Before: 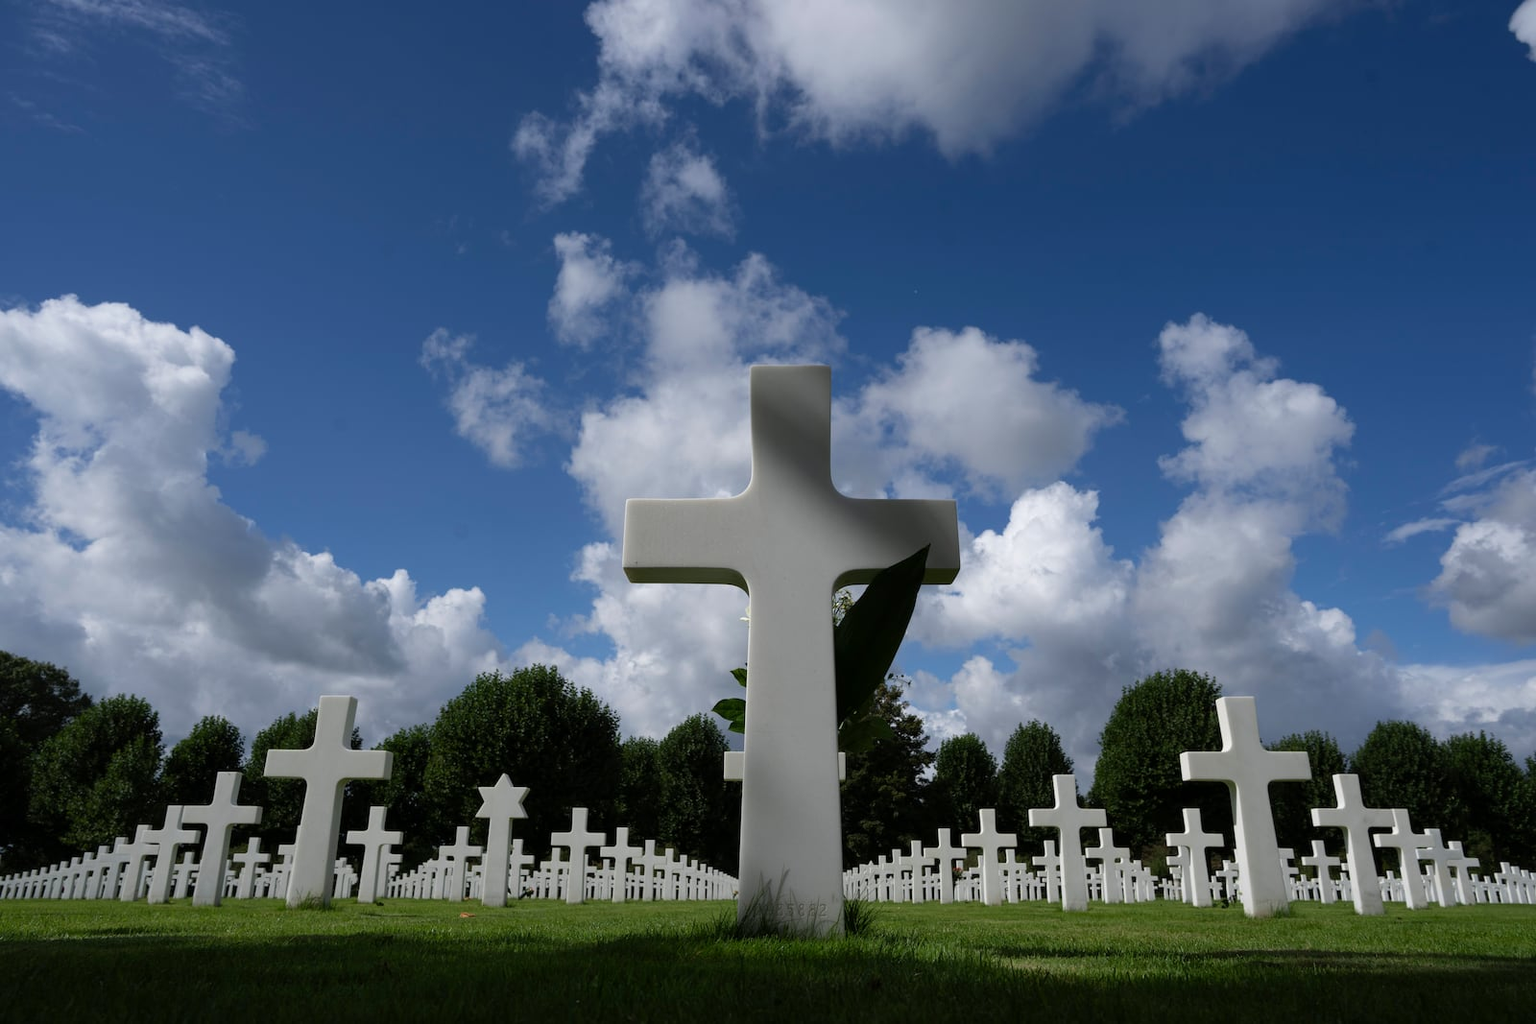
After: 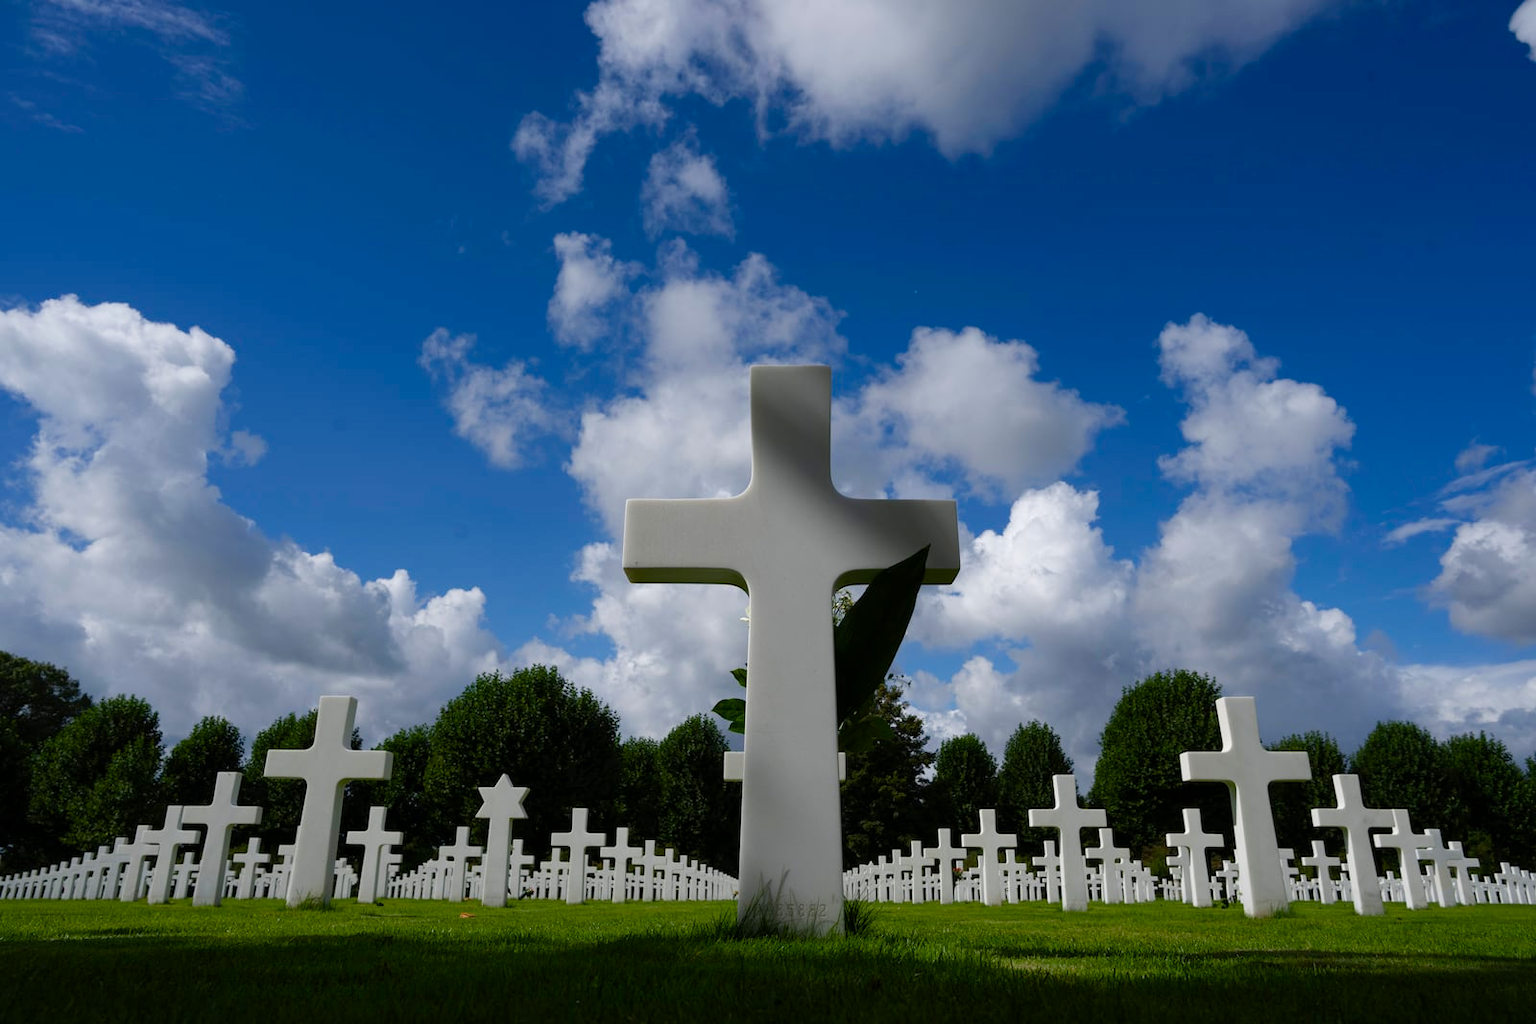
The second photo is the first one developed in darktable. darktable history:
color balance rgb: perceptual saturation grading › global saturation 40.373%, perceptual saturation grading › highlights -50.092%, perceptual saturation grading › shadows 30.249%, global vibrance 10.719%
